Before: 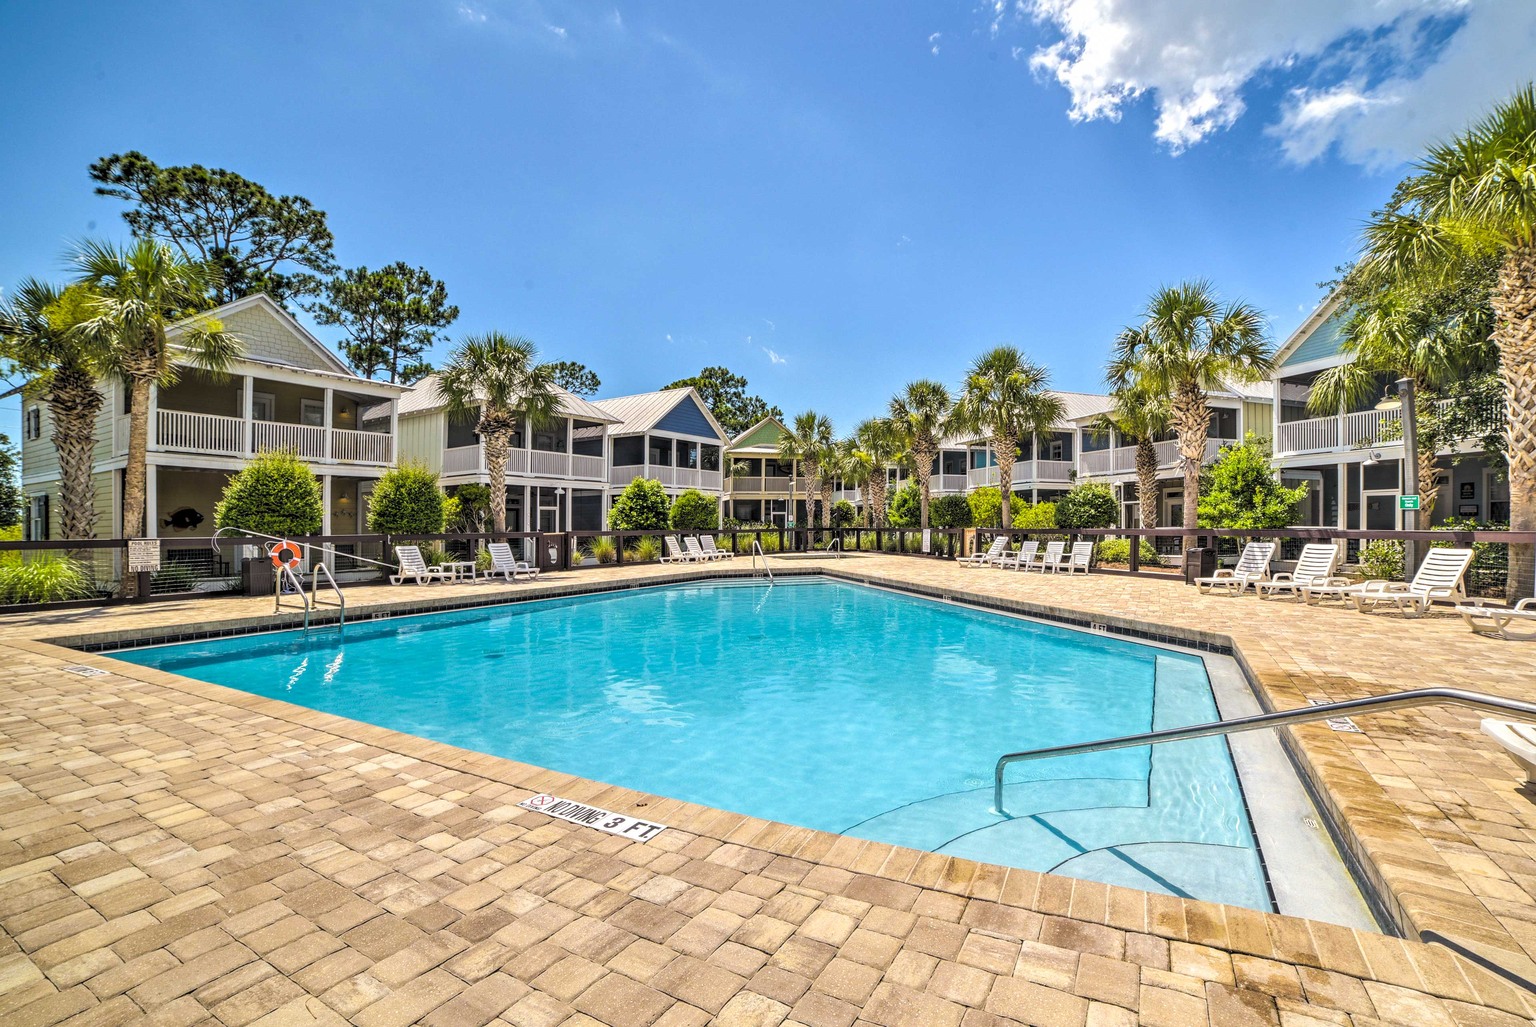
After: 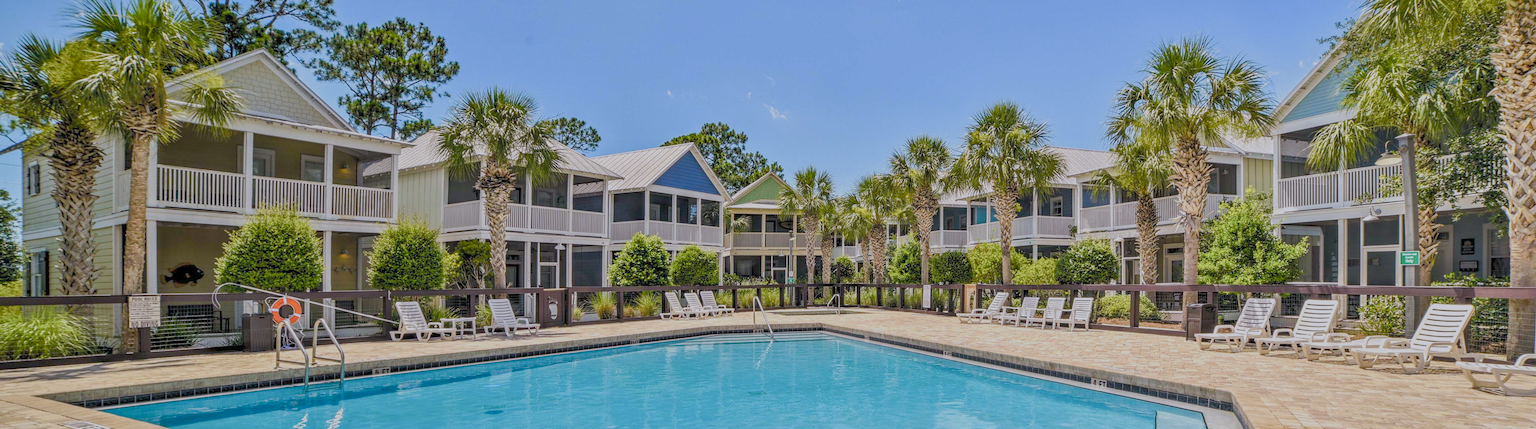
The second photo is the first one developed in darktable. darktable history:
contrast brightness saturation: saturation -0.05
crop and rotate: top 23.84%, bottom 34.294%
white balance: red 0.984, blue 1.059
color balance rgb: shadows lift › chroma 1%, shadows lift › hue 113°, highlights gain › chroma 0.2%, highlights gain › hue 333°, perceptual saturation grading › global saturation 20%, perceptual saturation grading › highlights -50%, perceptual saturation grading › shadows 25%, contrast -30%
